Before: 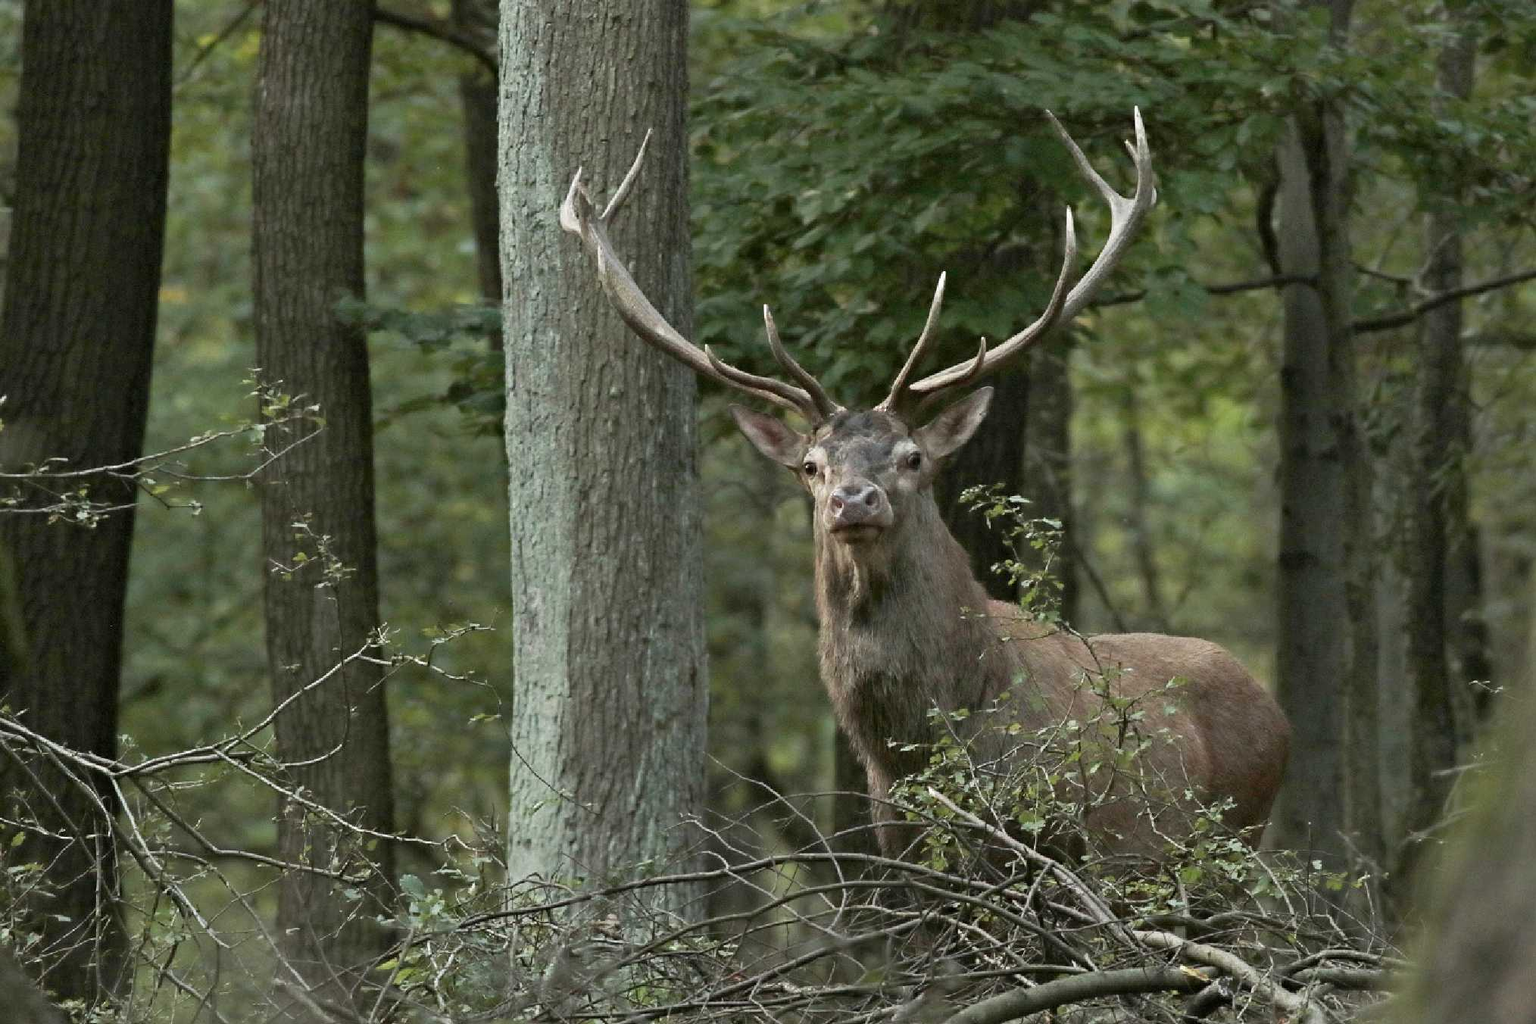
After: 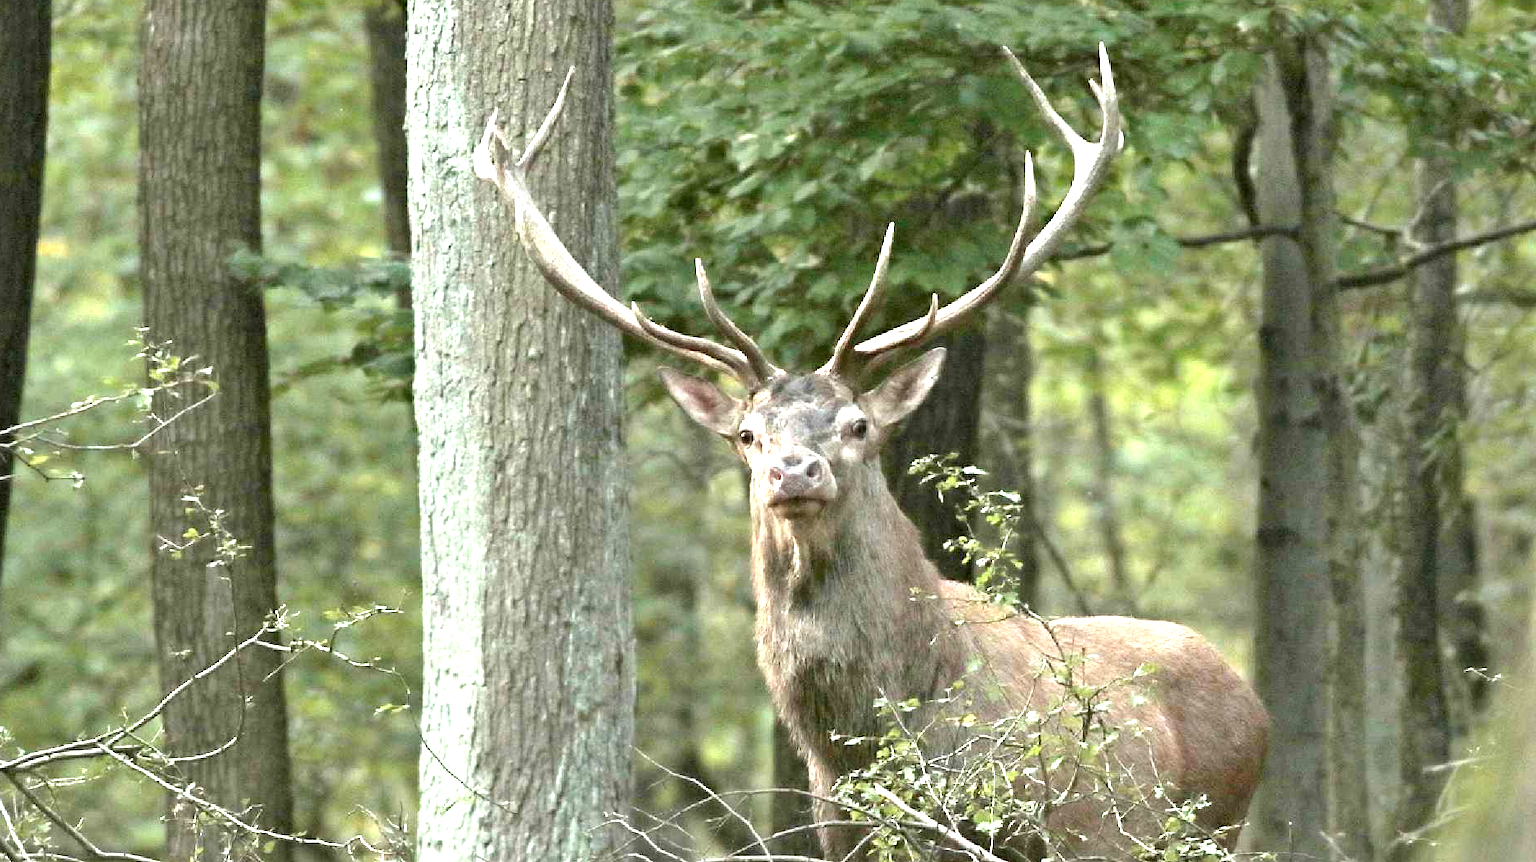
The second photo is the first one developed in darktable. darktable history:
crop: left 8.155%, top 6.611%, bottom 15.385%
exposure: black level correction 0.001, exposure 1.822 EV, compensate exposure bias true, compensate highlight preservation false
